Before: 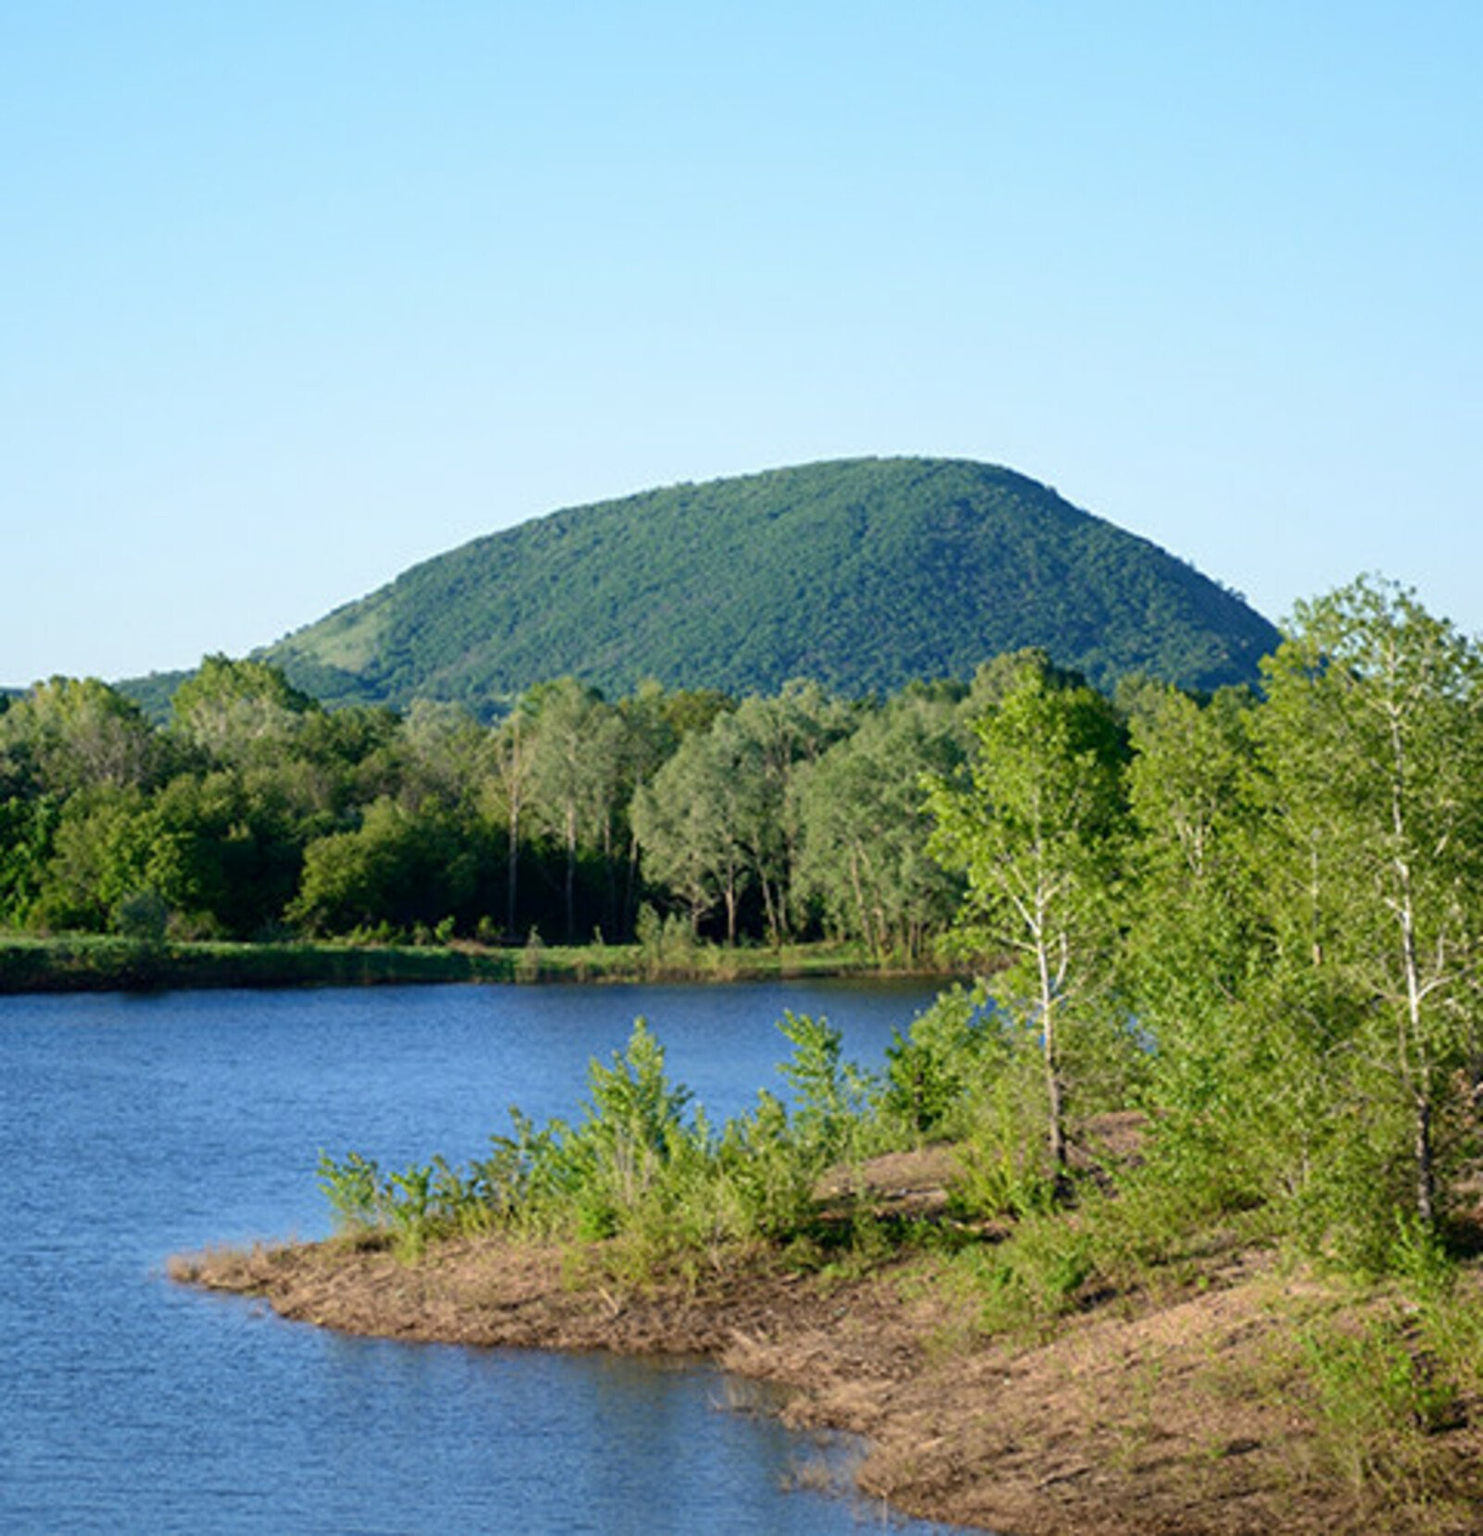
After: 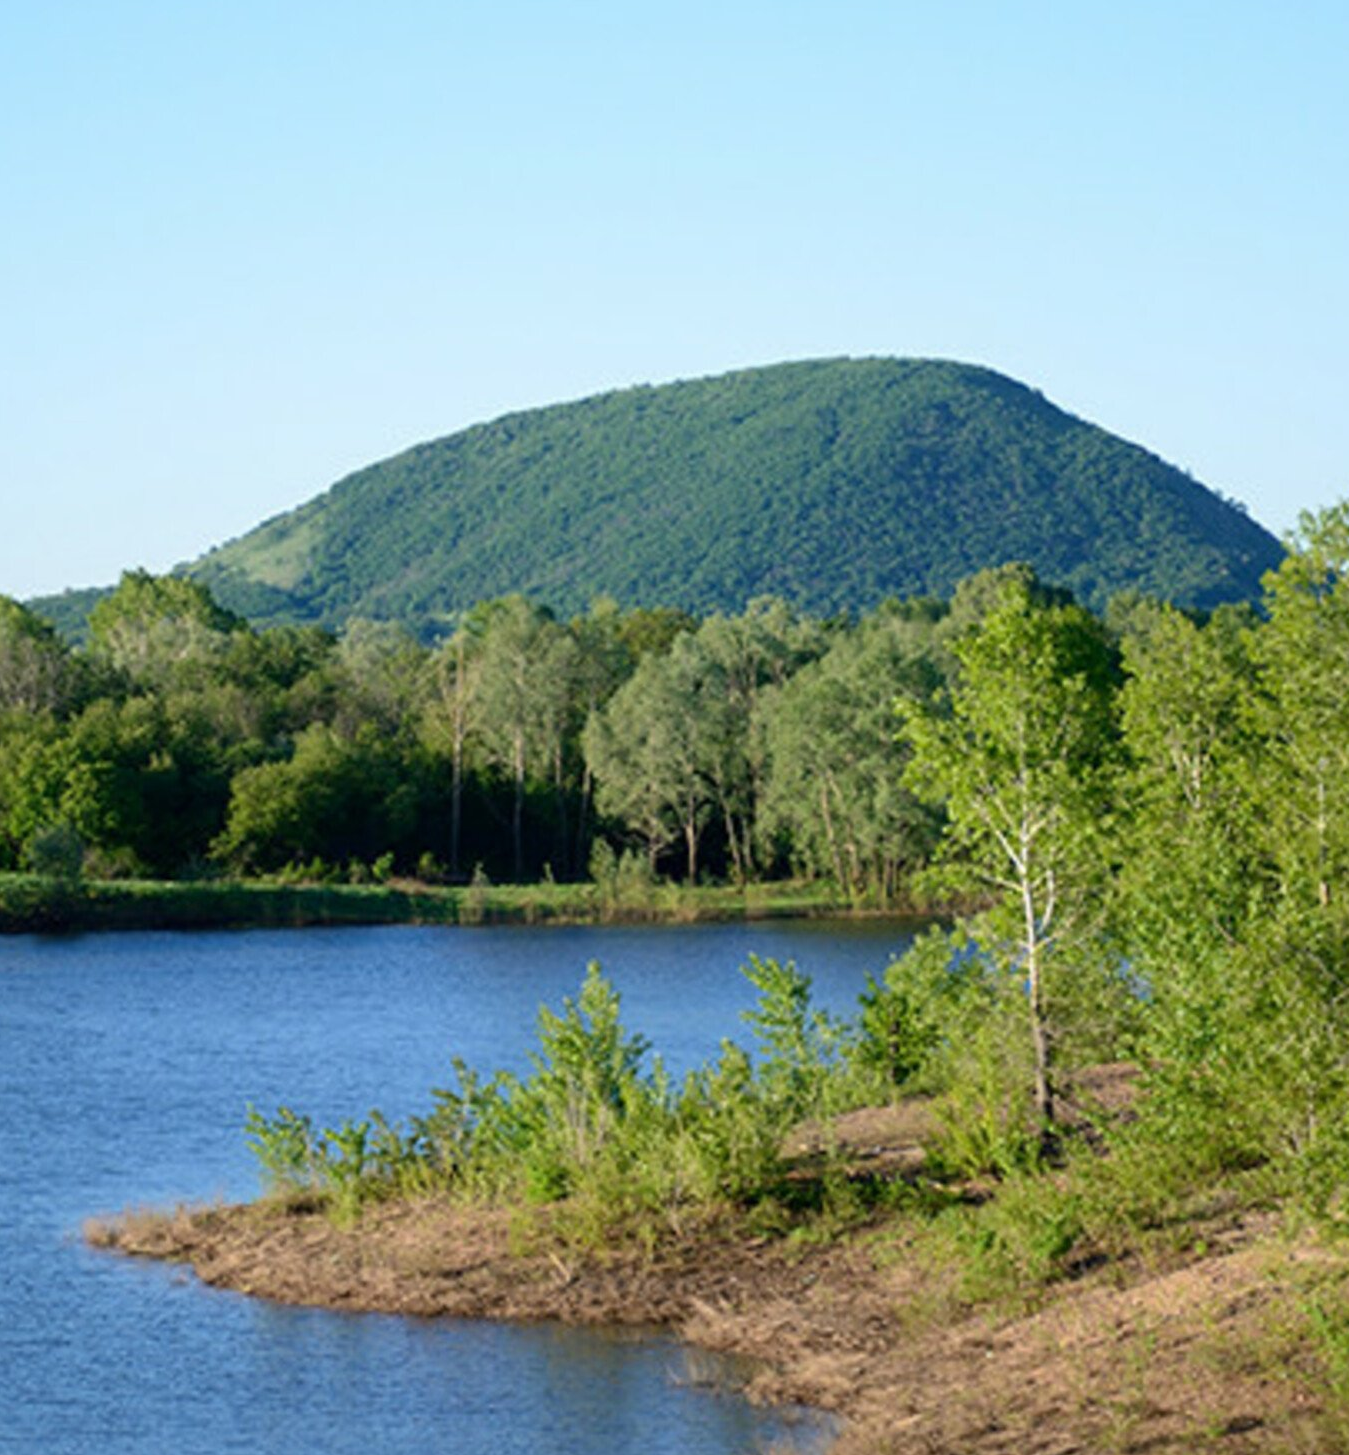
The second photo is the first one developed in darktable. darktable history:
crop: left 6.123%, top 8.245%, right 9.526%, bottom 3.914%
